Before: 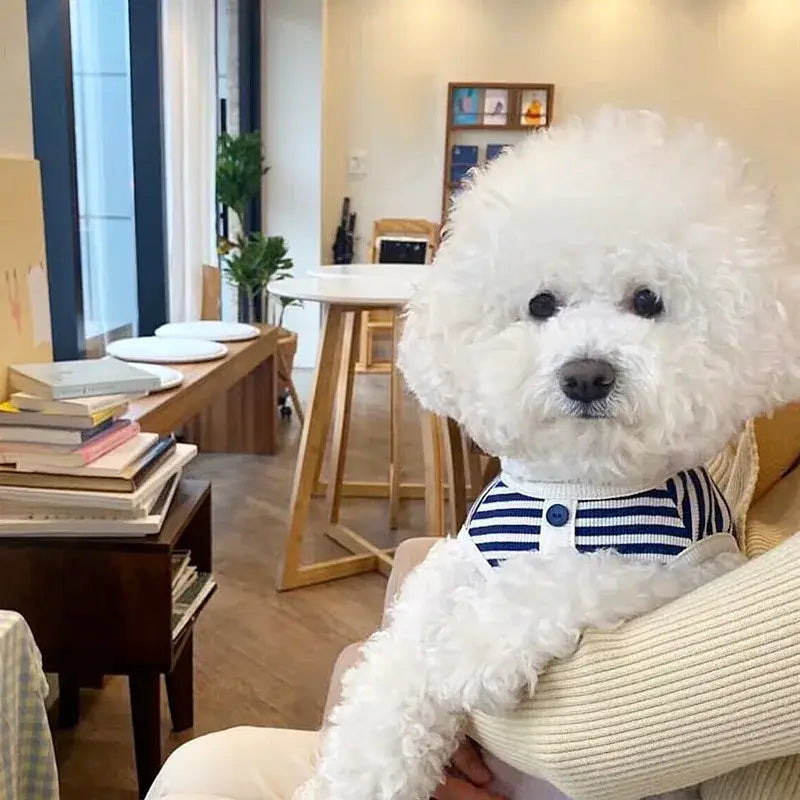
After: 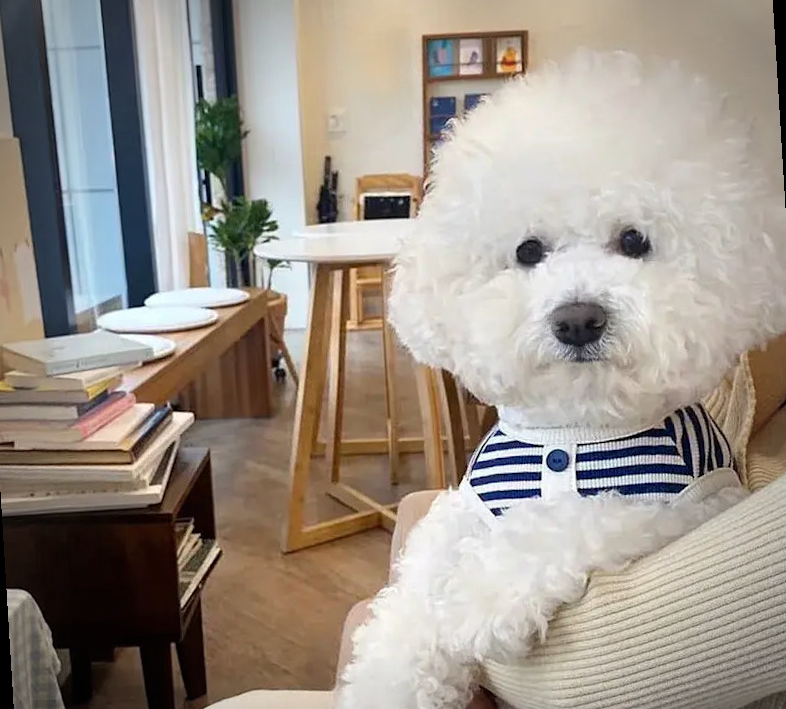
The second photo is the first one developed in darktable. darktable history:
rotate and perspective: rotation -3.52°, crop left 0.036, crop right 0.964, crop top 0.081, crop bottom 0.919
vignetting: fall-off start 71.74%
